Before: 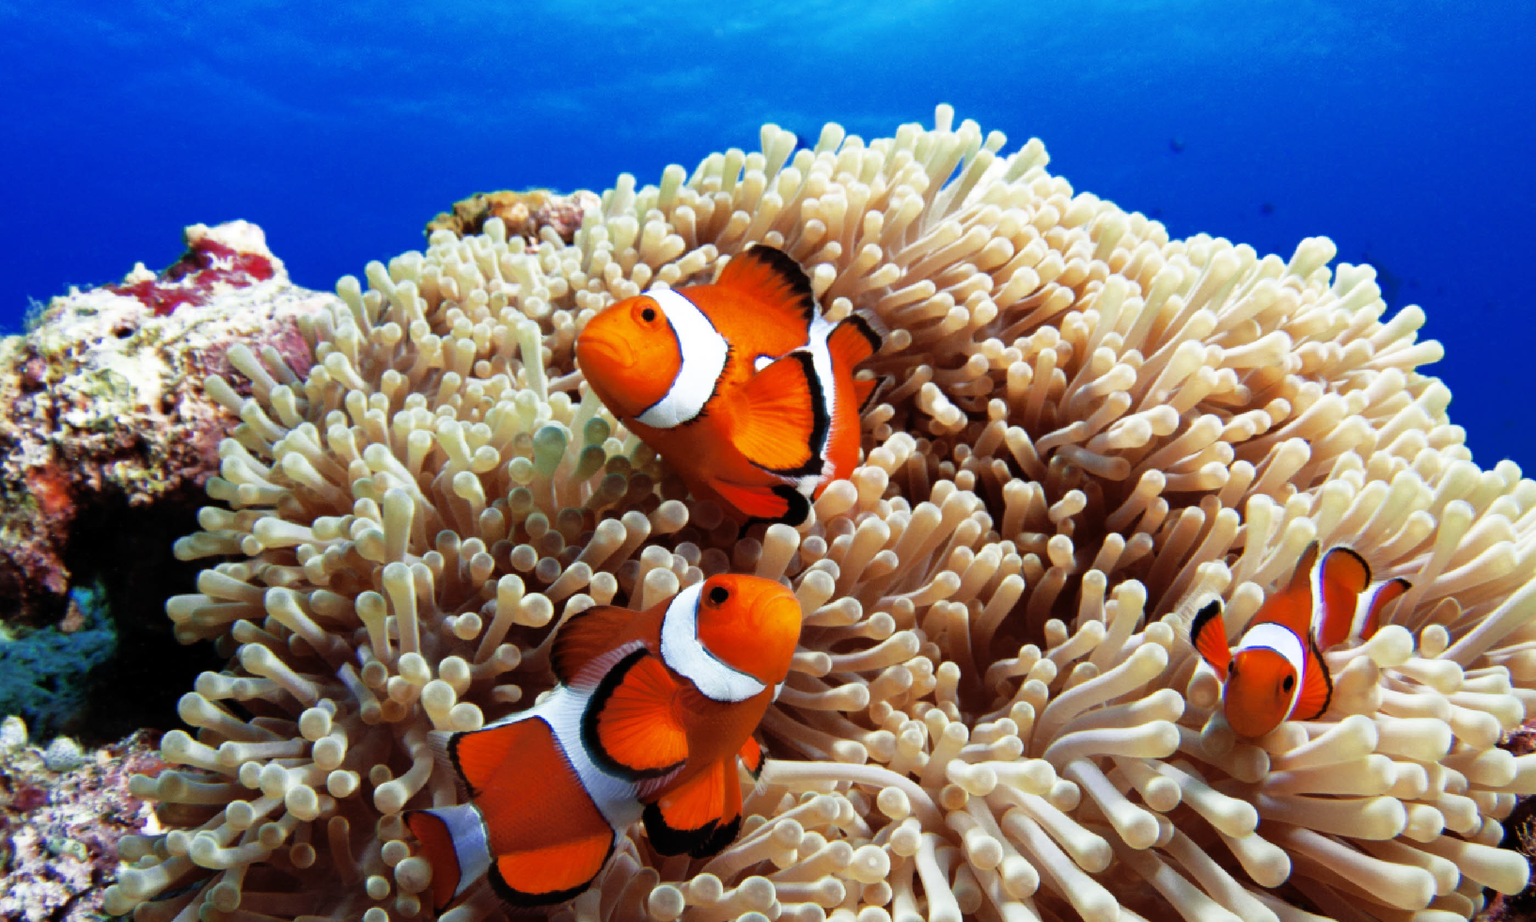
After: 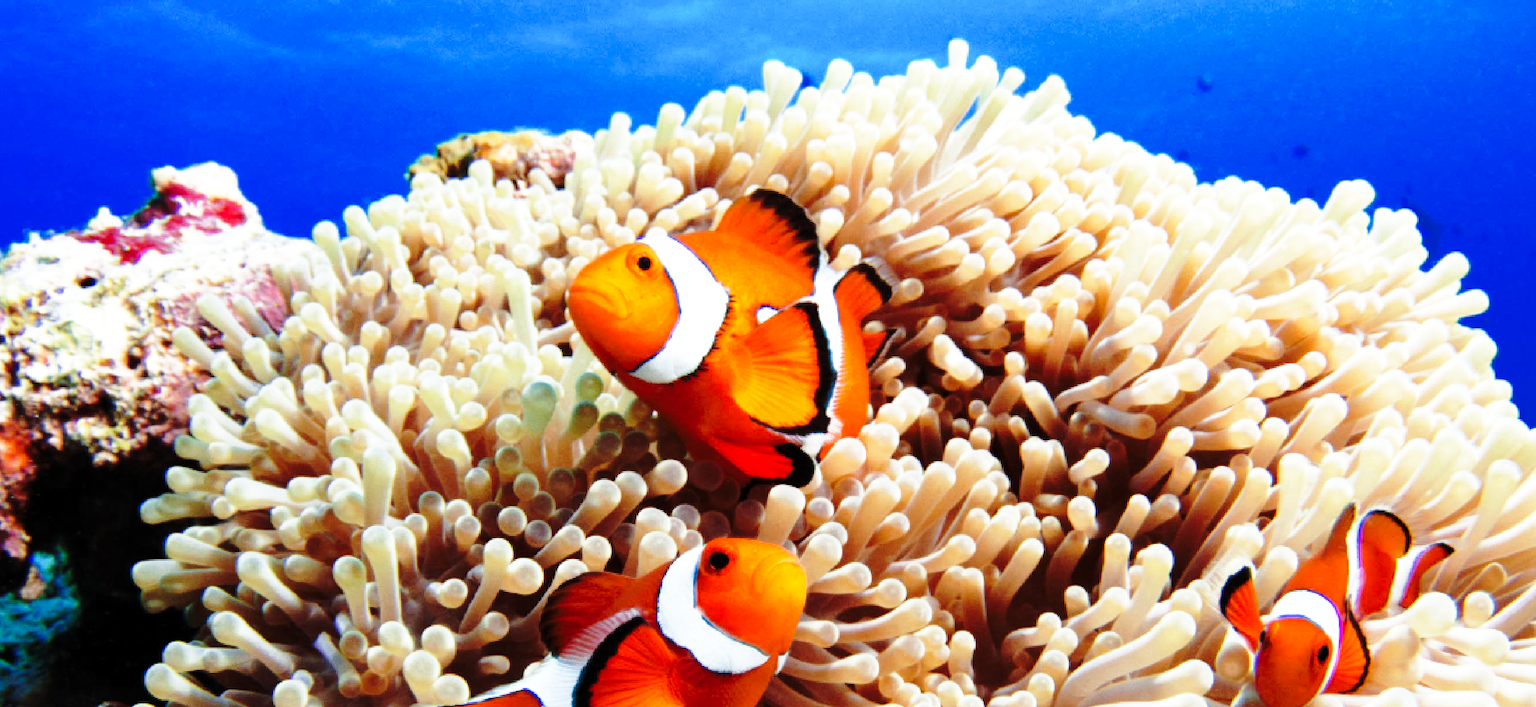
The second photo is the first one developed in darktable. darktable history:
base curve: curves: ch0 [(0, 0) (0.032, 0.037) (0.105, 0.228) (0.435, 0.76) (0.856, 0.983) (1, 1)], preserve colors none
crop: left 2.716%, top 7.286%, right 3.068%, bottom 20.338%
